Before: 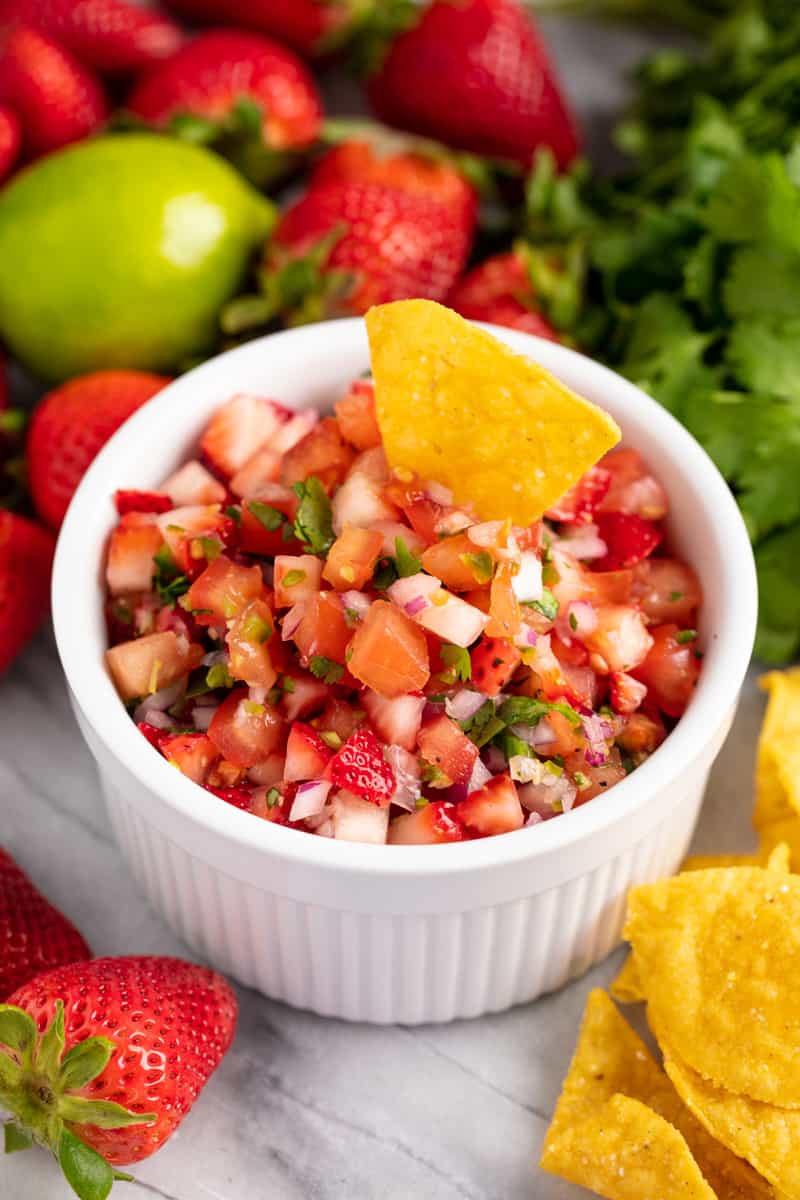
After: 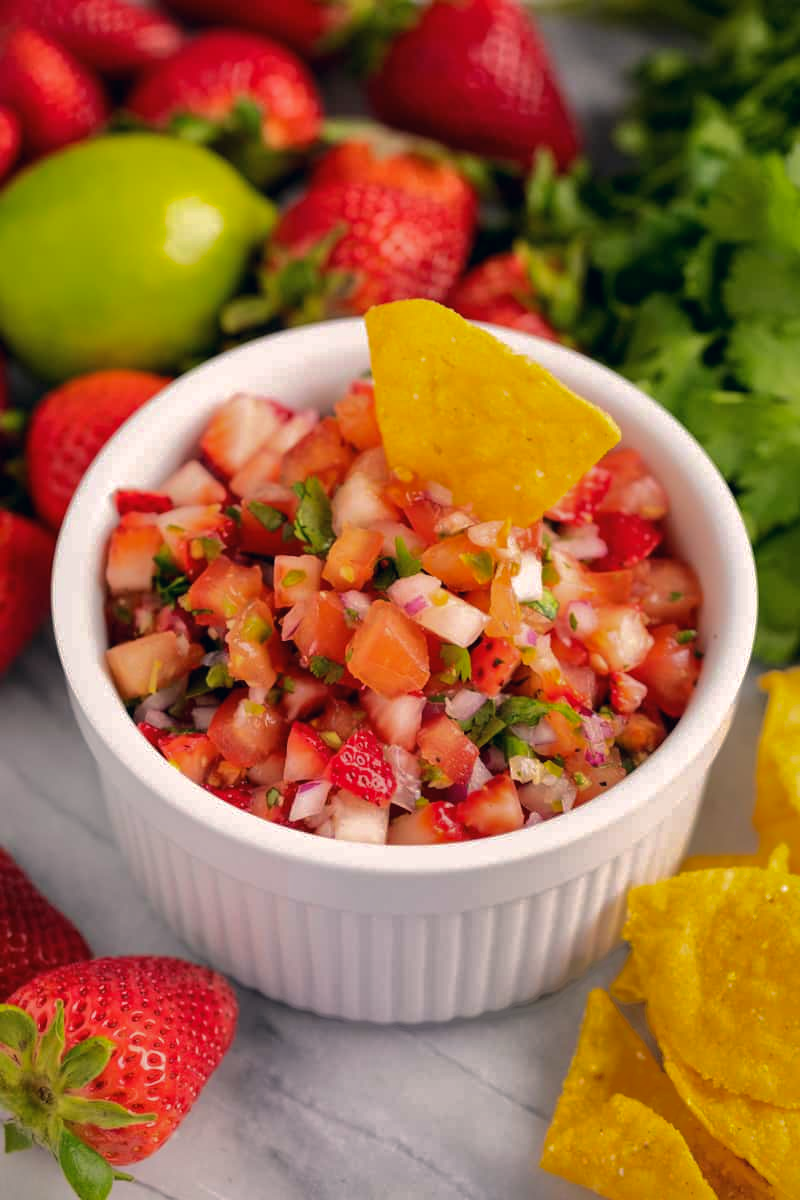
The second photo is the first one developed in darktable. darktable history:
color correction: highlights a* 5.38, highlights b* 5.3, shadows a* -4.26, shadows b* -5.11
shadows and highlights: shadows -19.91, highlights -73.15
white balance: emerald 1
levels: mode automatic, gray 50.8%
